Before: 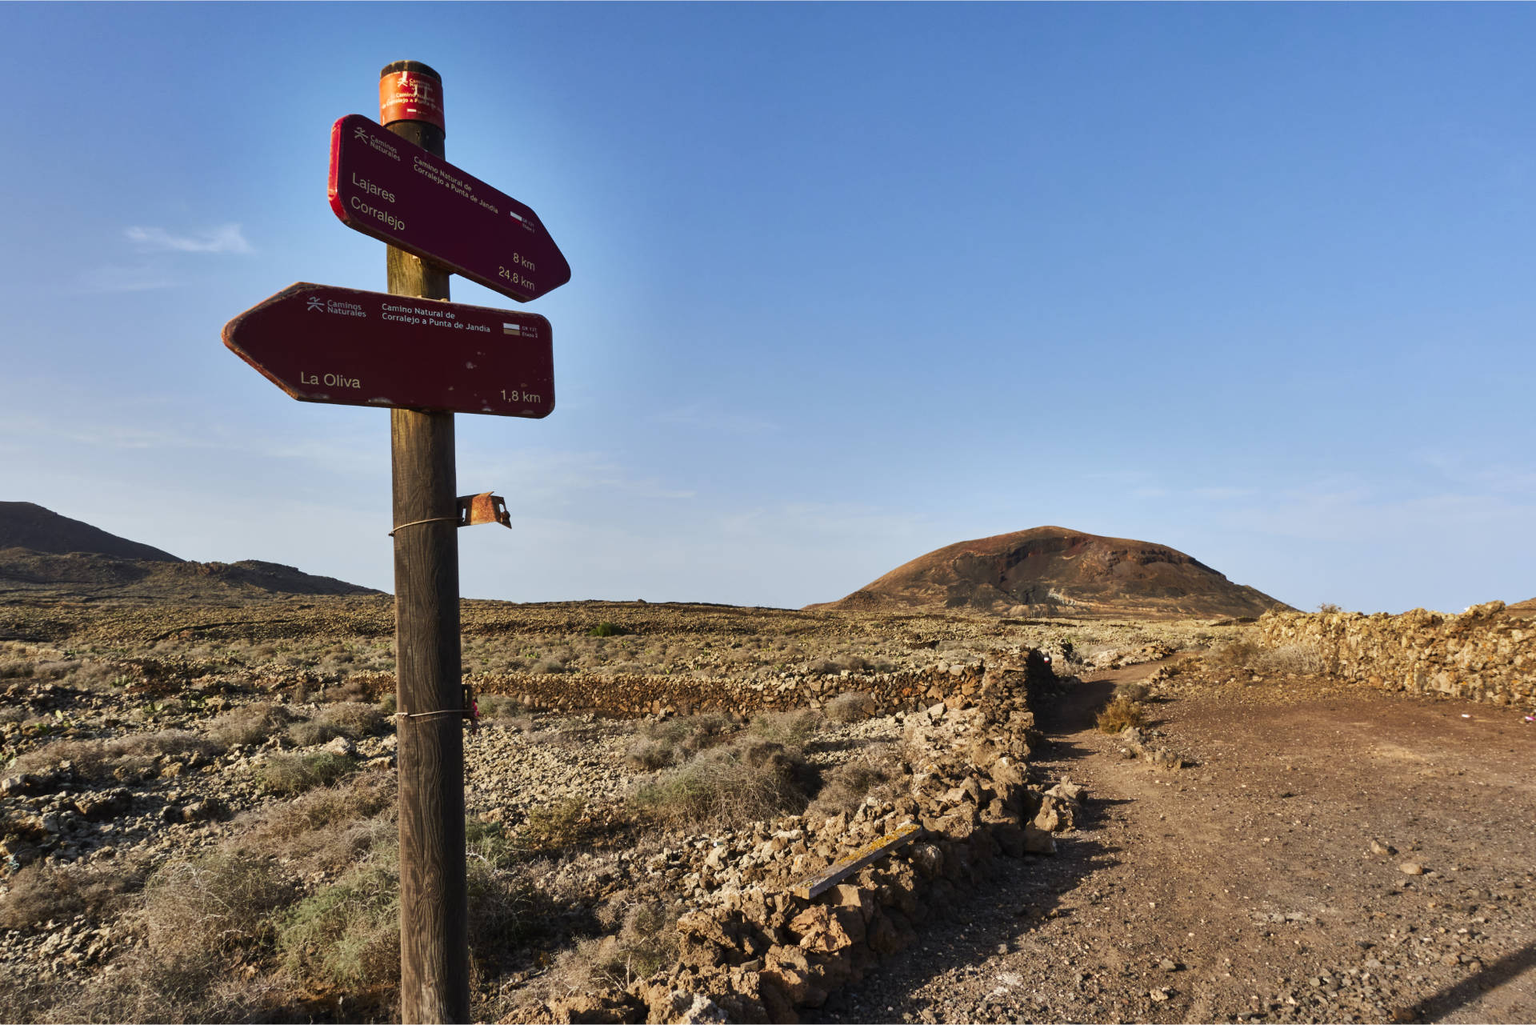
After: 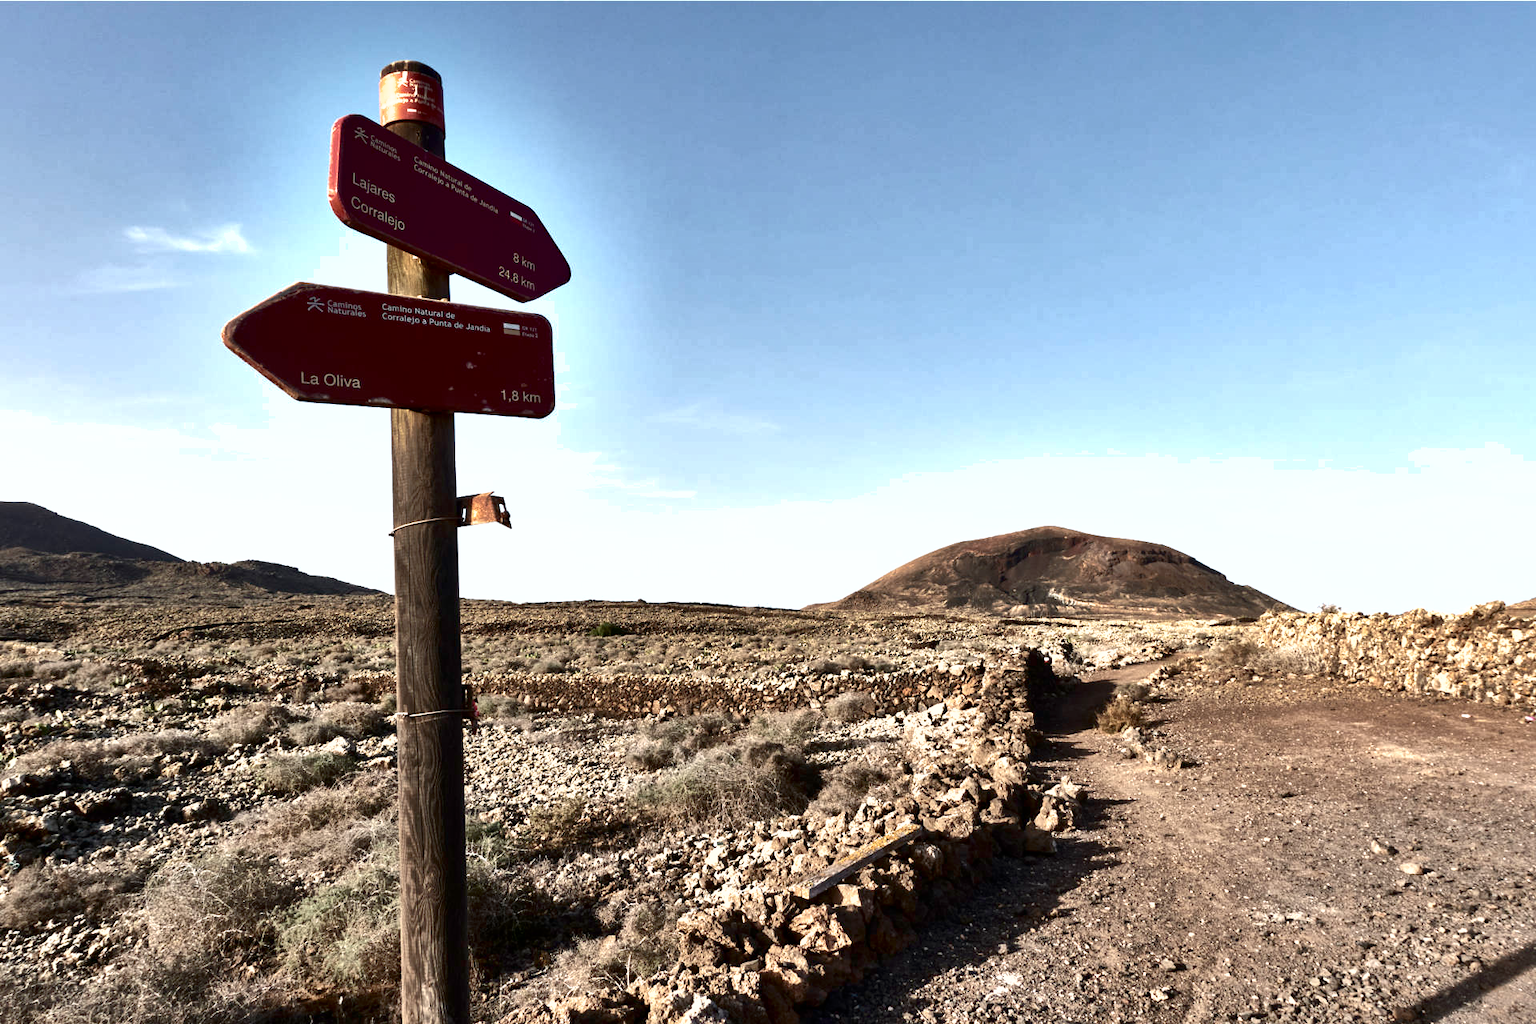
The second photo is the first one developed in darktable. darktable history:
contrast brightness saturation: contrast 0.188, brightness -0.242, saturation 0.111
color correction: highlights b* -0.054, saturation 0.471
exposure: black level correction 0, exposure 1 EV, compensate highlight preservation false
shadows and highlights: on, module defaults
